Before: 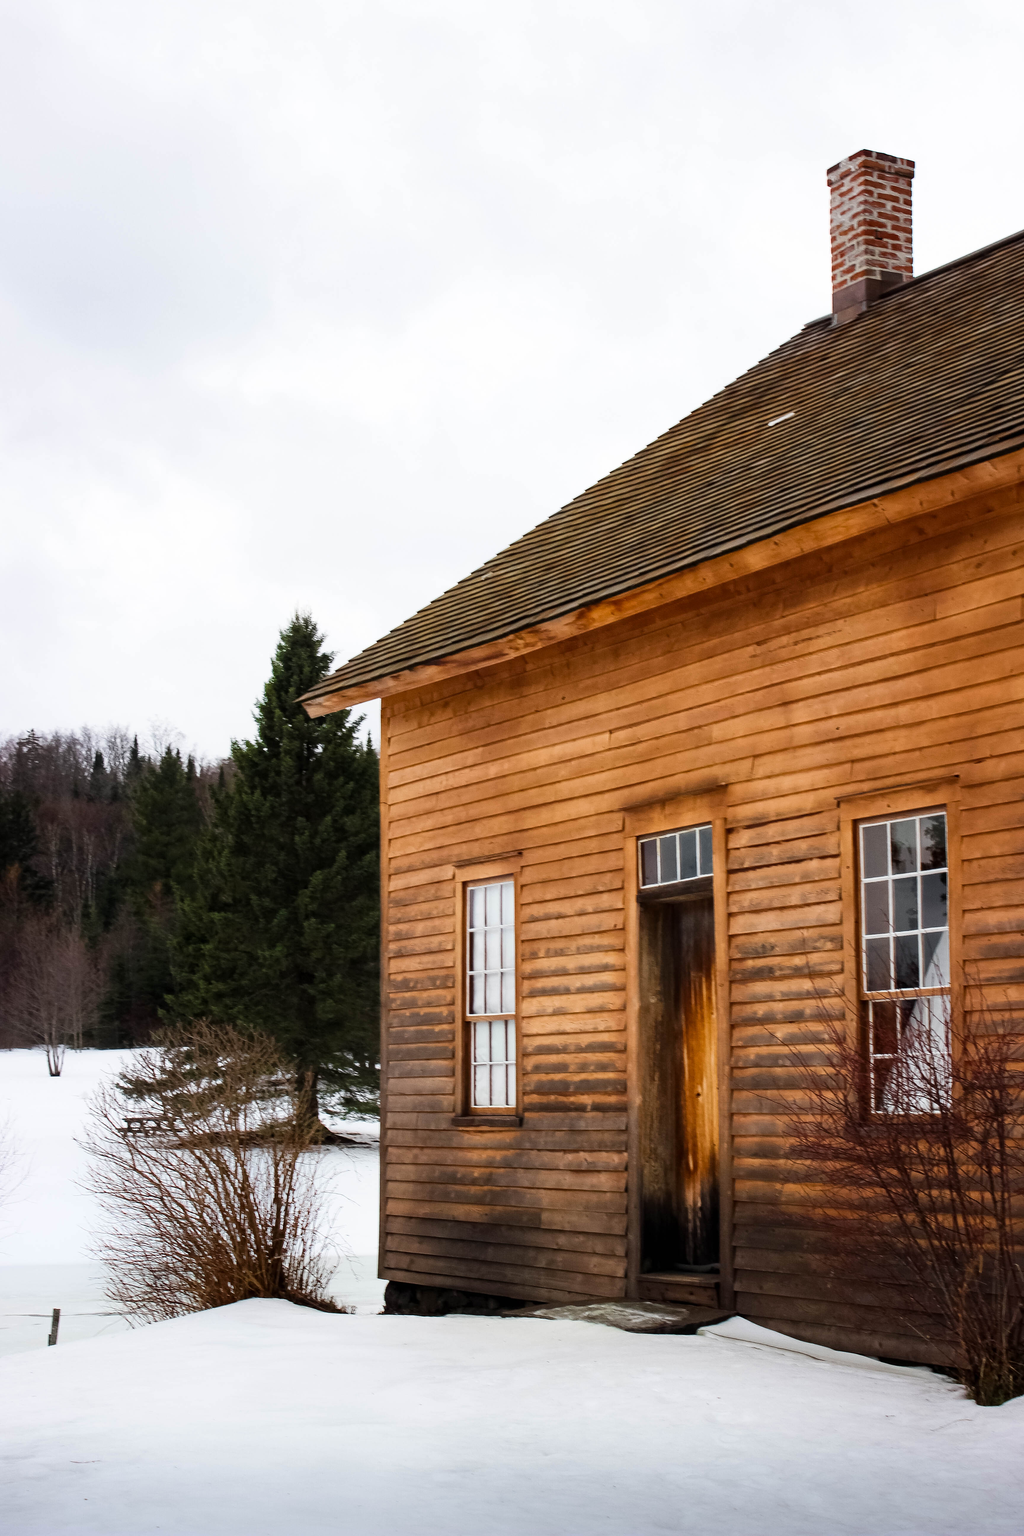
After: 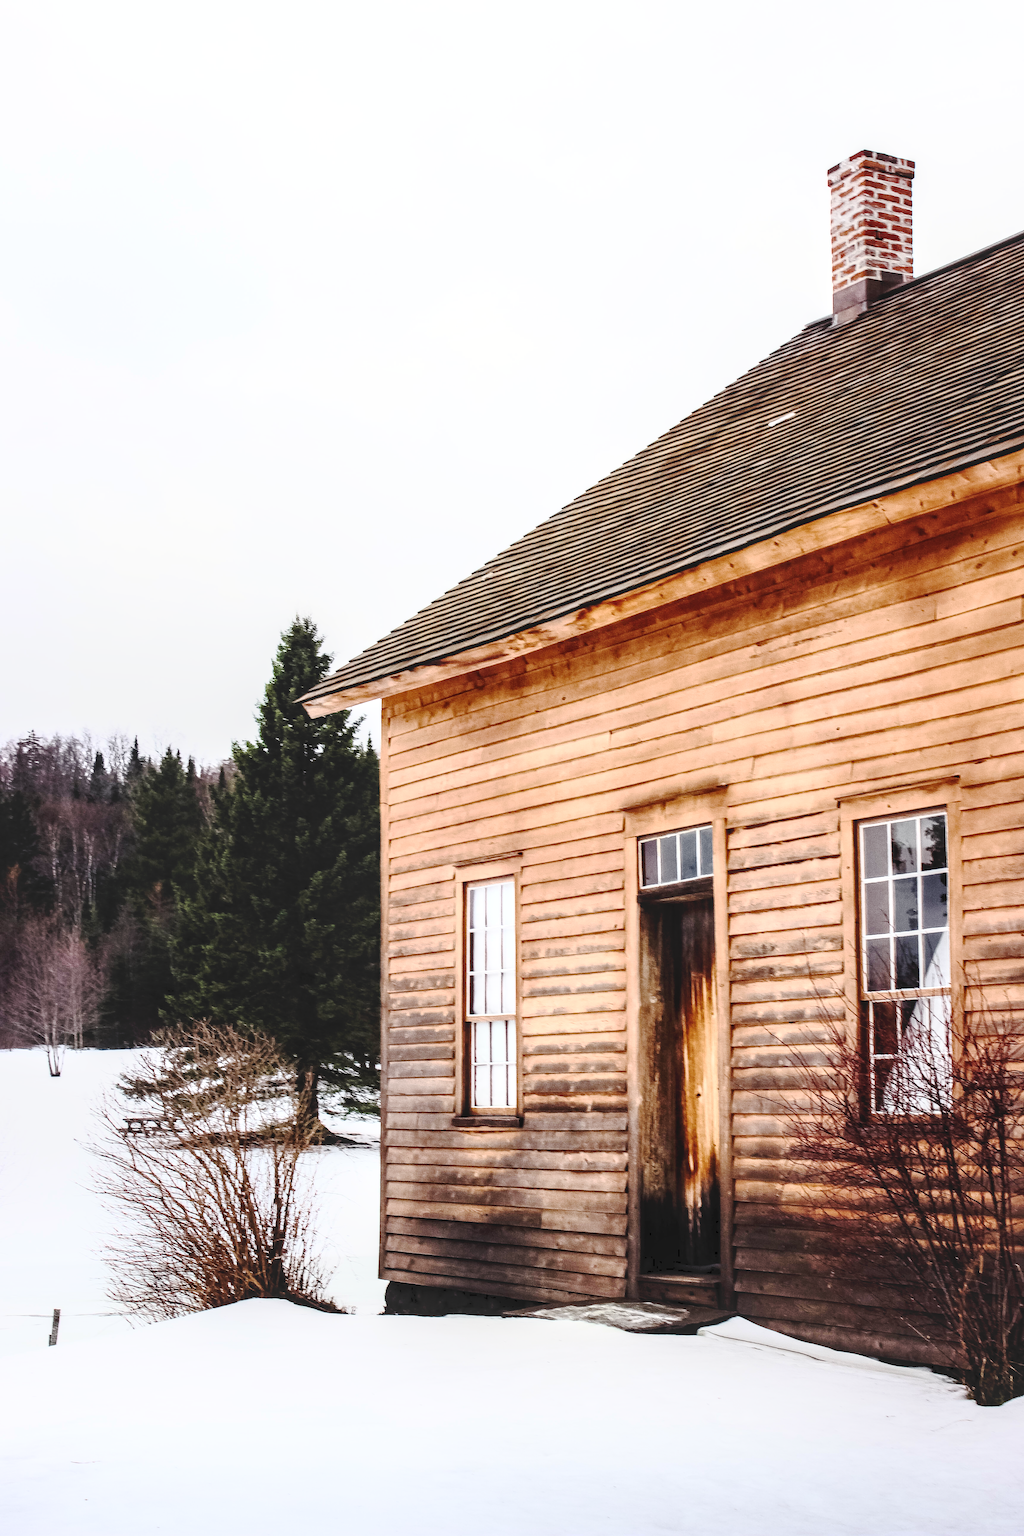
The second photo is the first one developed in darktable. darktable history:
color balance: gamma [0.9, 0.988, 0.975, 1.025], gain [1.05, 1, 1, 1]
tone curve: curves: ch0 [(0, 0) (0.003, 0.057) (0.011, 0.061) (0.025, 0.065) (0.044, 0.075) (0.069, 0.082) (0.1, 0.09) (0.136, 0.102) (0.177, 0.145) (0.224, 0.195) (0.277, 0.27) (0.335, 0.374) (0.399, 0.486) (0.468, 0.578) (0.543, 0.652) (0.623, 0.717) (0.709, 0.778) (0.801, 0.837) (0.898, 0.909) (1, 1)], preserve colors none
local contrast: on, module defaults
contrast brightness saturation: contrast 0.43, brightness 0.56, saturation -0.19
